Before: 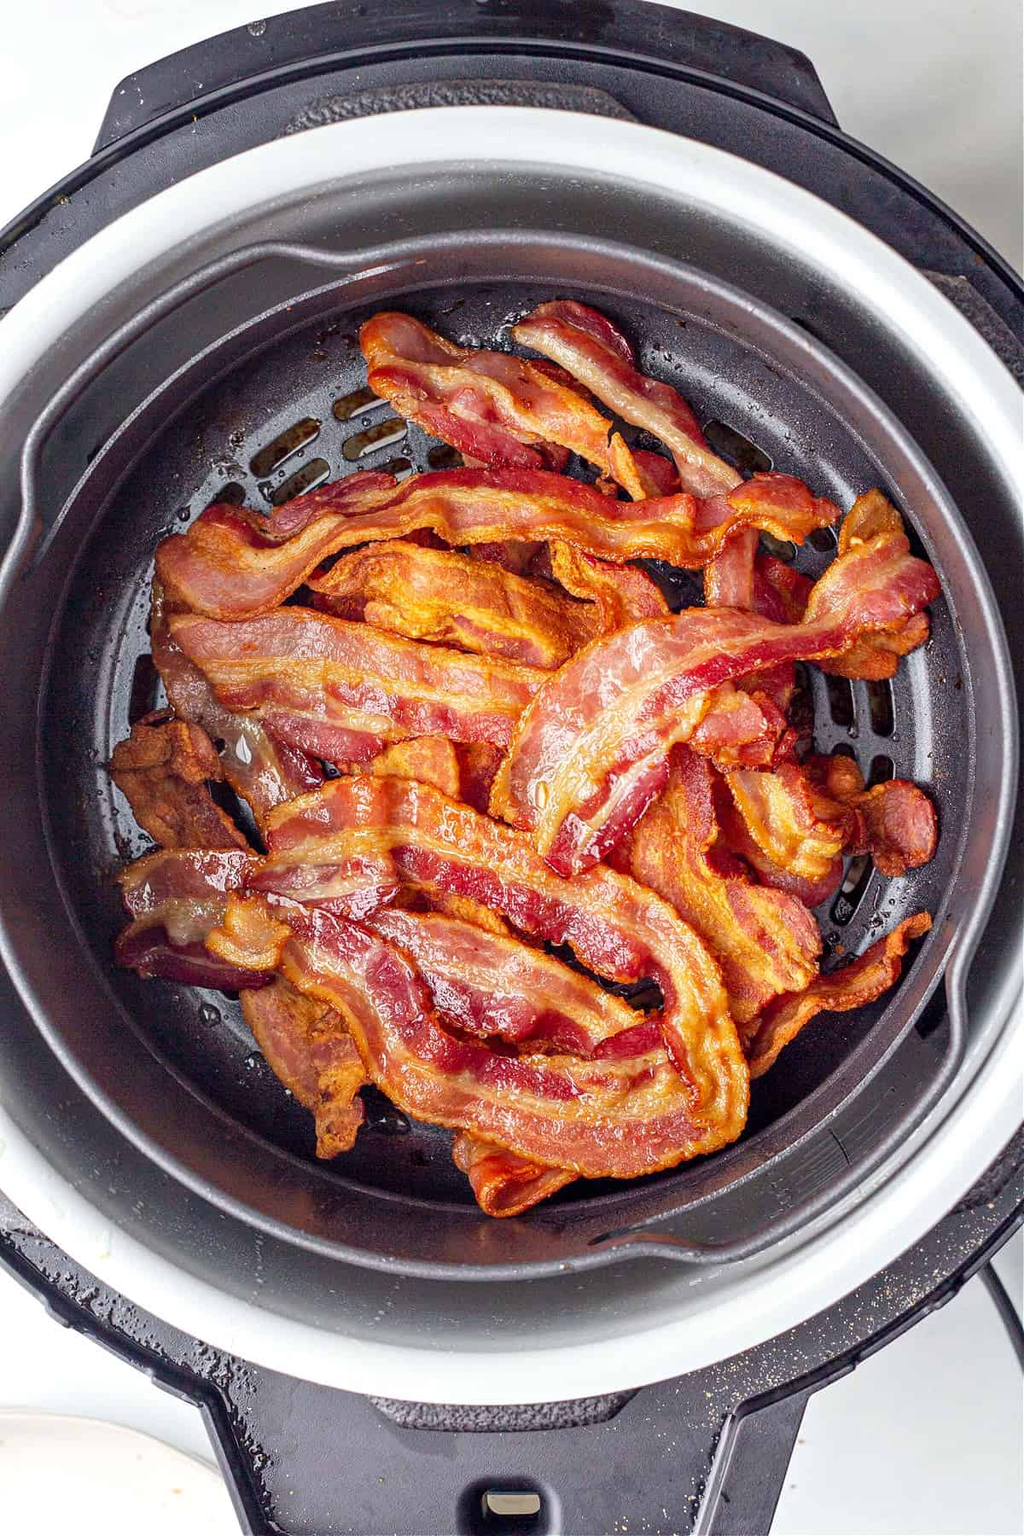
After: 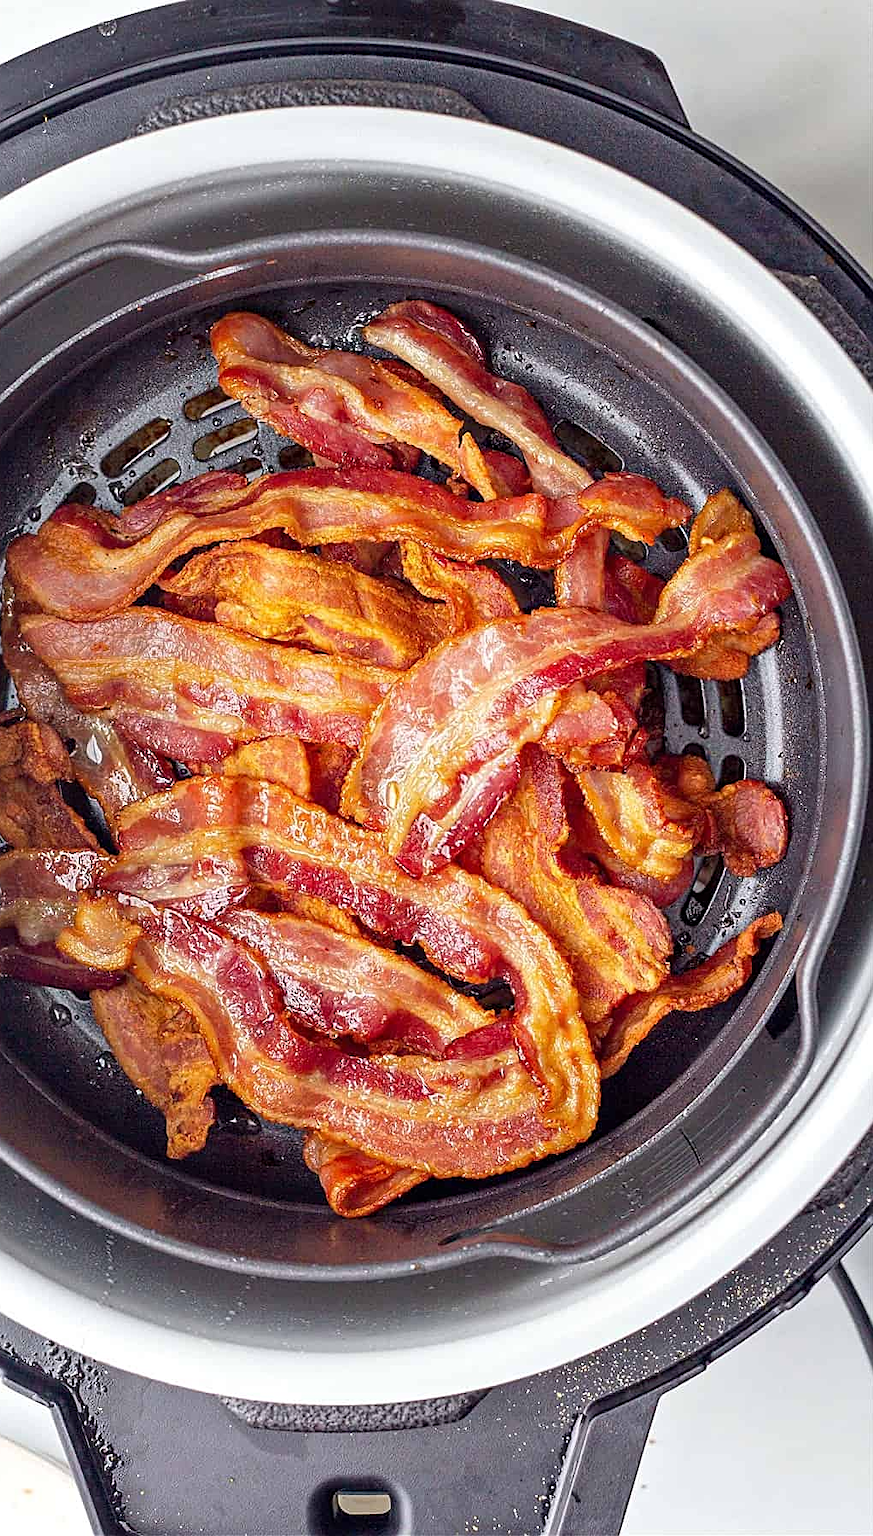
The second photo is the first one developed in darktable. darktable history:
crop and rotate: left 14.591%
sharpen: on, module defaults
